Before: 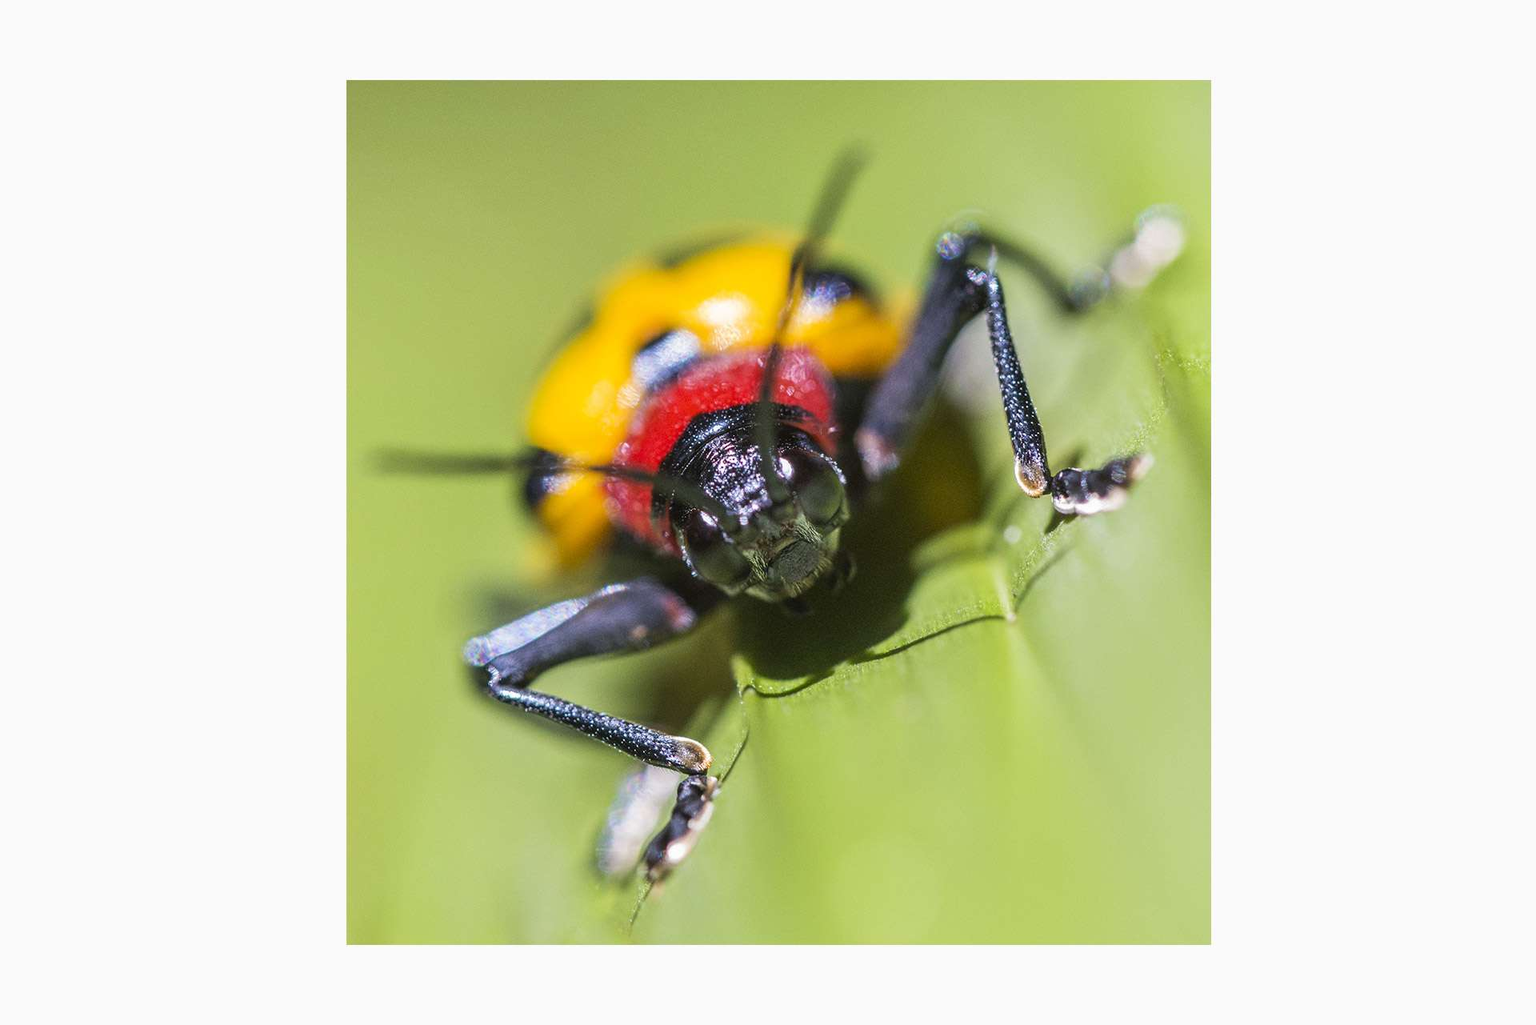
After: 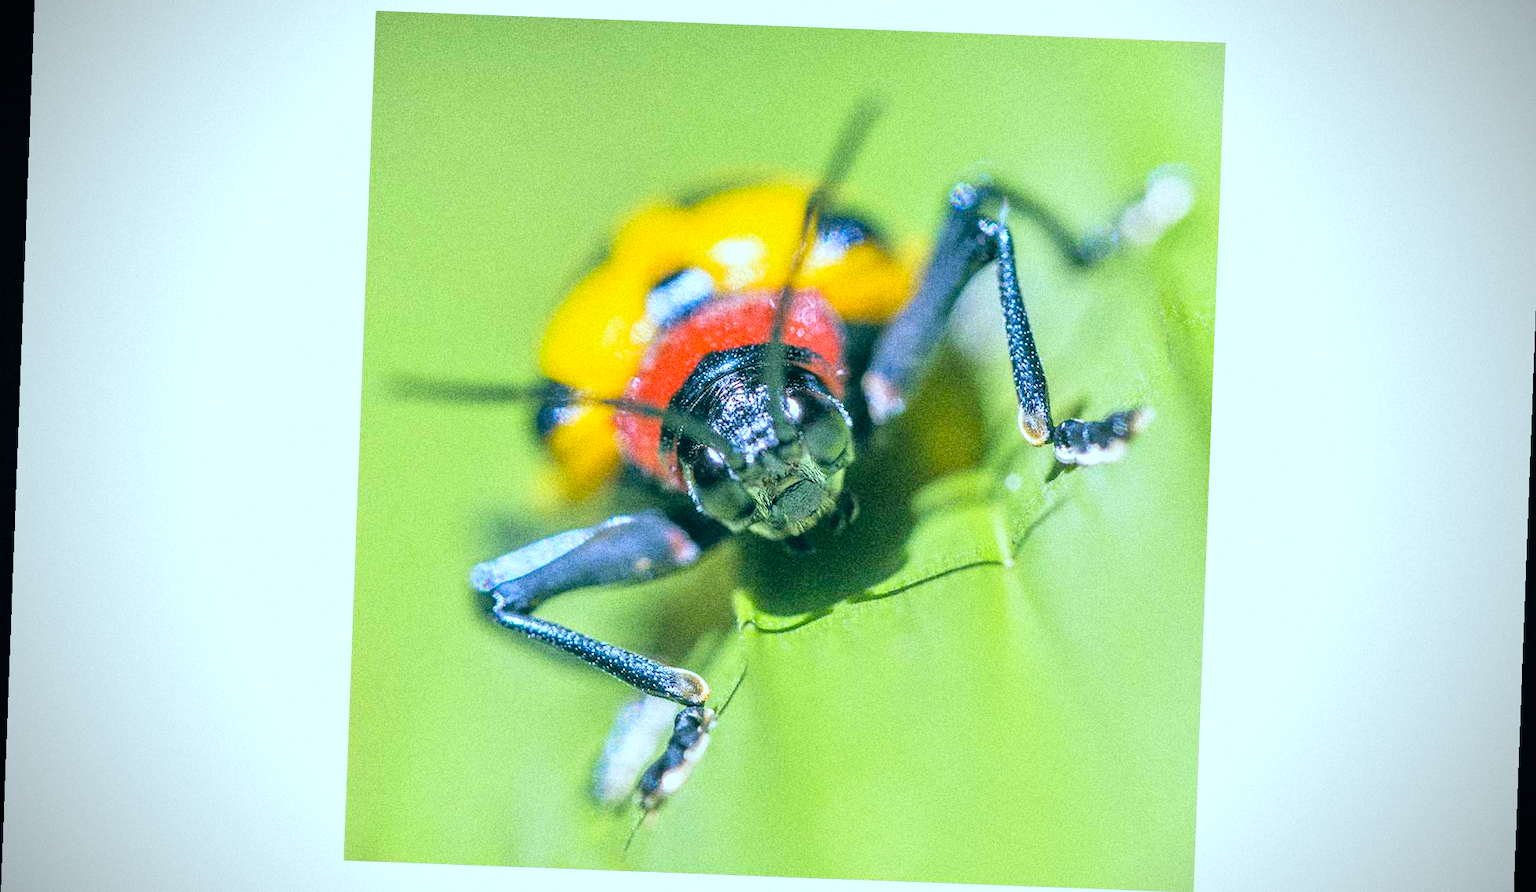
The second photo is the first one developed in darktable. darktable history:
tone equalizer: -7 EV 0.15 EV, -6 EV 0.6 EV, -5 EV 1.15 EV, -4 EV 1.33 EV, -3 EV 1.15 EV, -2 EV 0.6 EV, -1 EV 0.15 EV, mask exposure compensation -0.5 EV
color correction: highlights a* -20.08, highlights b* 9.8, shadows a* -20.4, shadows b* -10.76
rotate and perspective: rotation 2.17°, automatic cropping off
crop: top 7.625%, bottom 8.027%
grain: coarseness 14.49 ISO, strength 48.04%, mid-tones bias 35%
tone curve: curves: ch0 [(0, 0) (0.004, 0.001) (0.133, 0.112) (0.325, 0.362) (0.832, 0.893) (1, 1)], color space Lab, linked channels, preserve colors none
vignetting: fall-off start 75%, brightness -0.692, width/height ratio 1.084
white balance: red 1.042, blue 1.17
